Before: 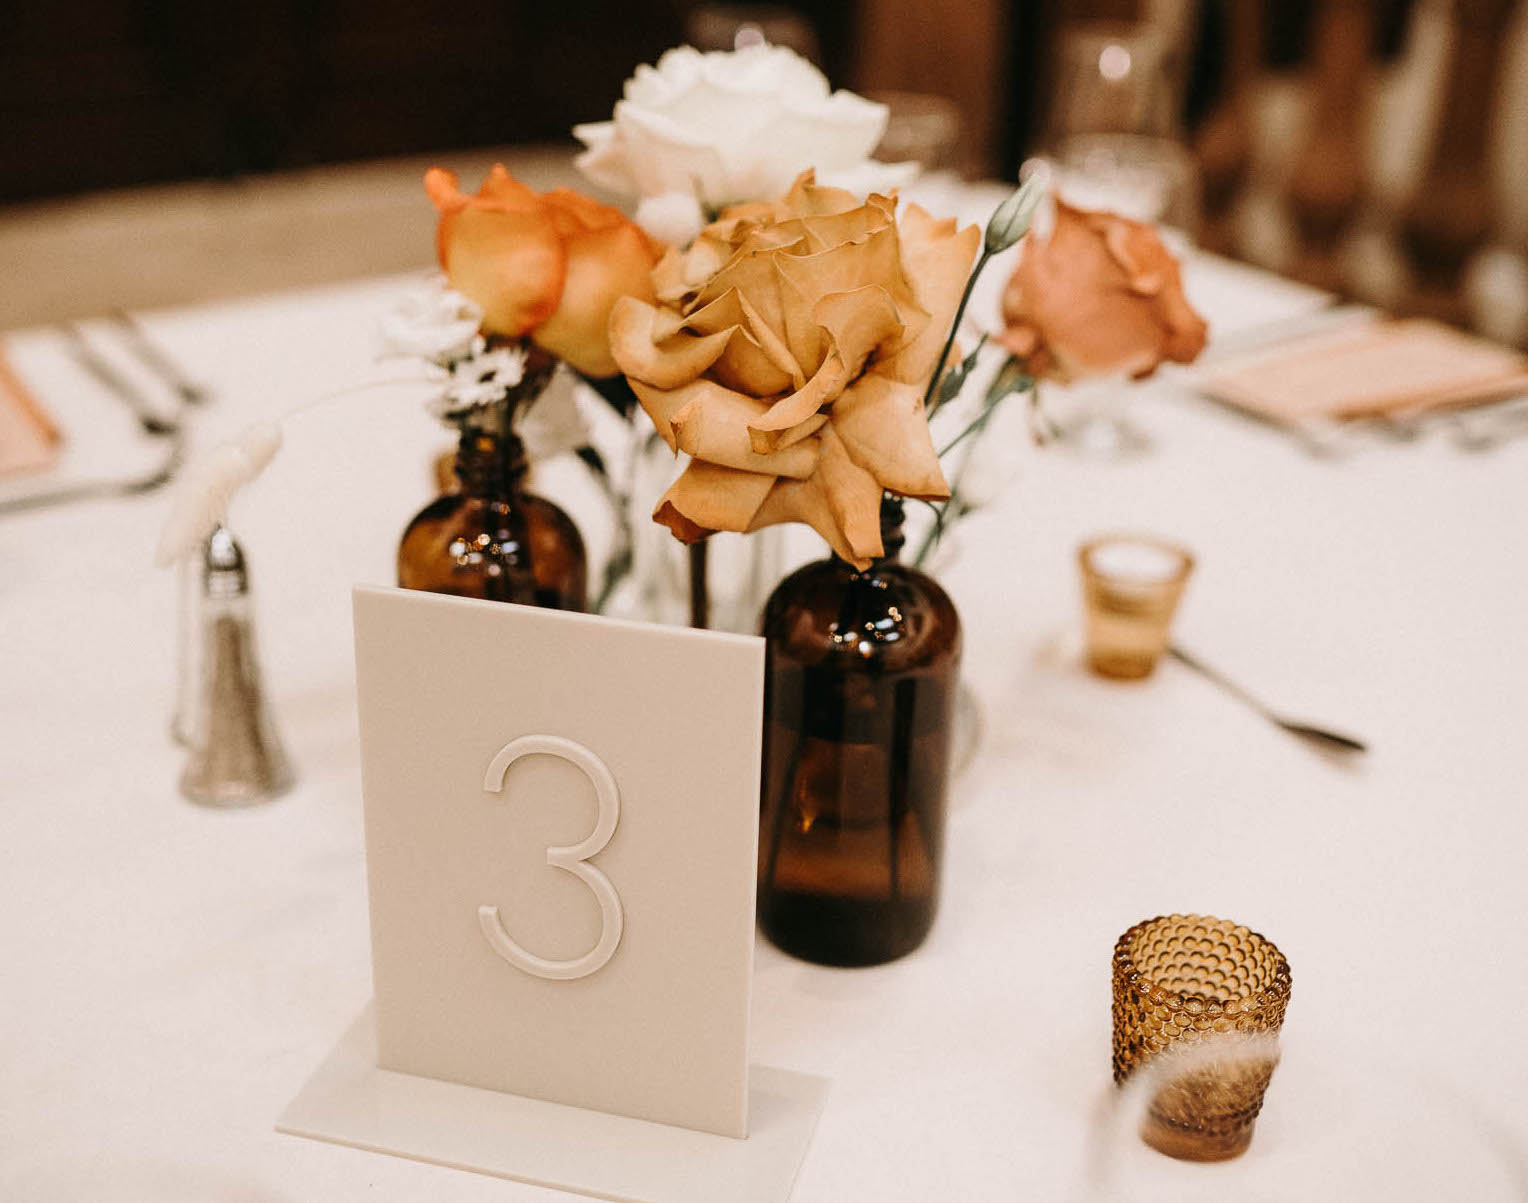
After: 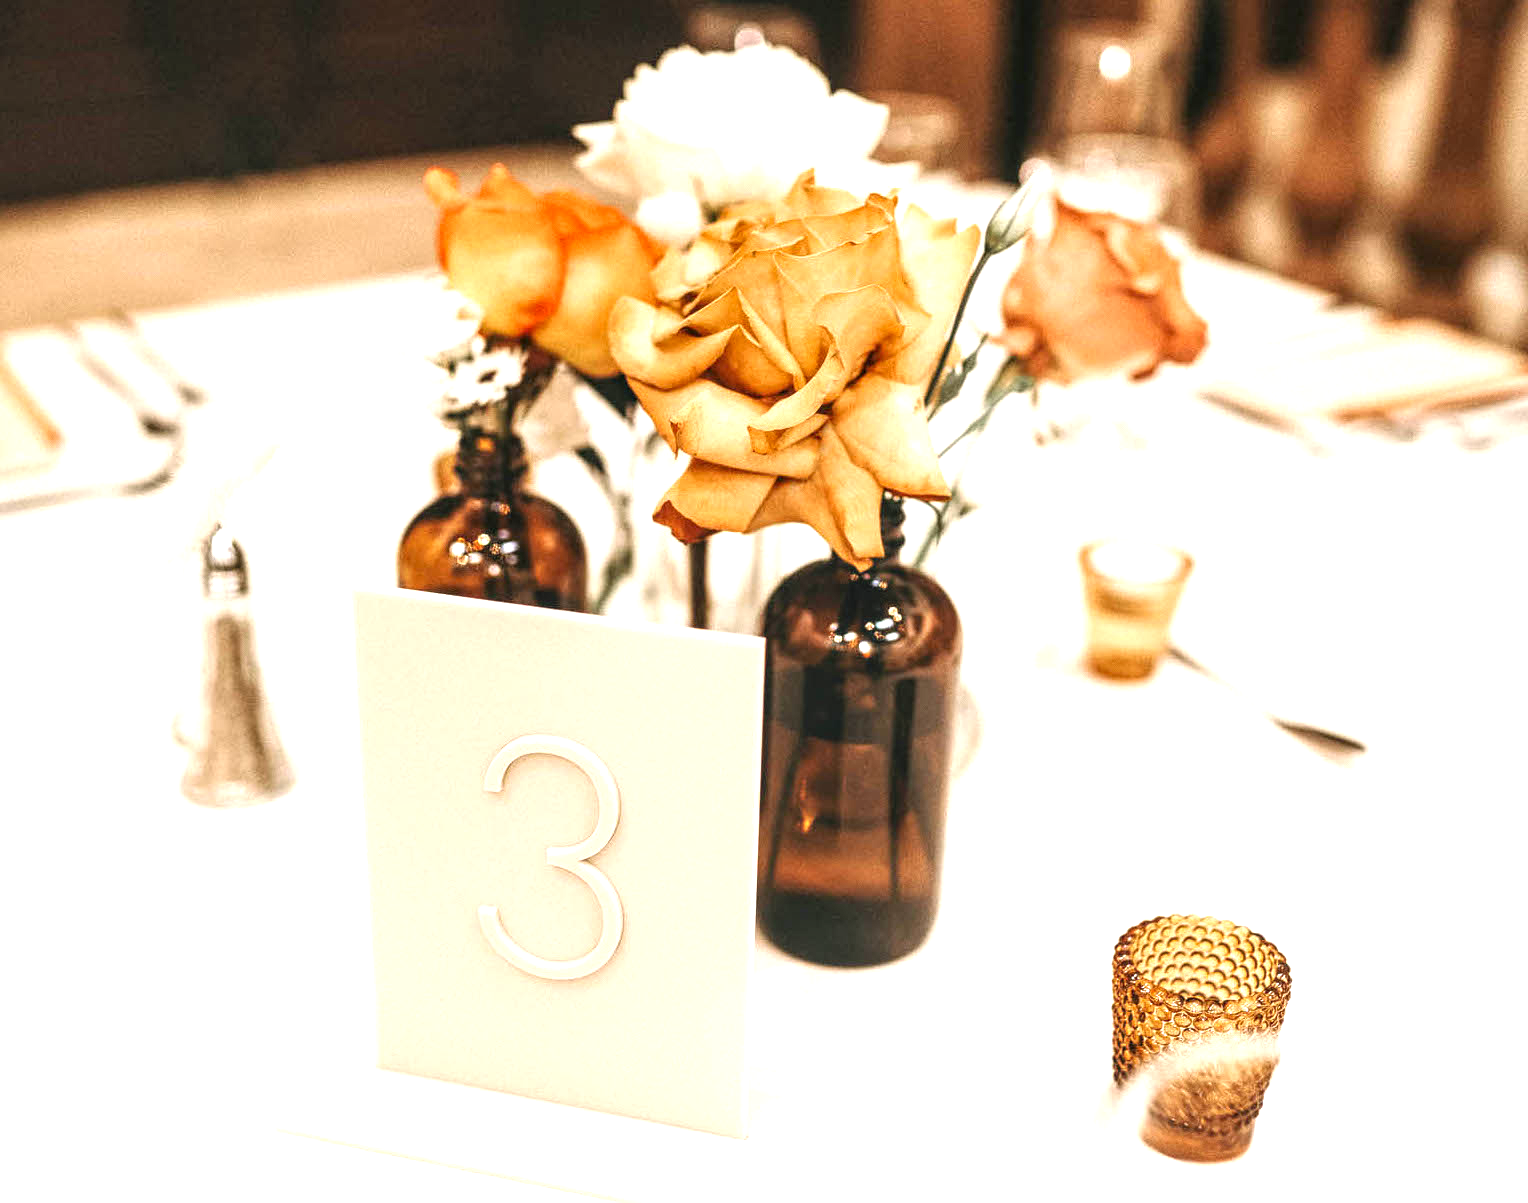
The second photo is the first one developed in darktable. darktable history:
tone equalizer: on, module defaults
exposure: black level correction 0, exposure 1.2 EV, compensate highlight preservation false
local contrast: on, module defaults
